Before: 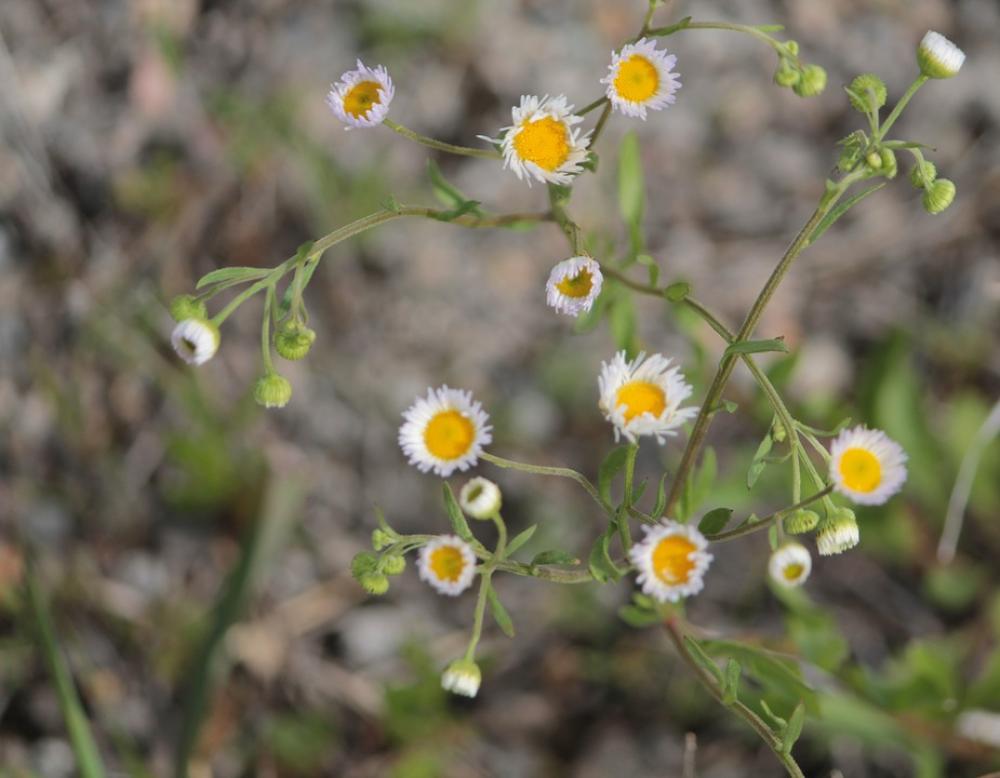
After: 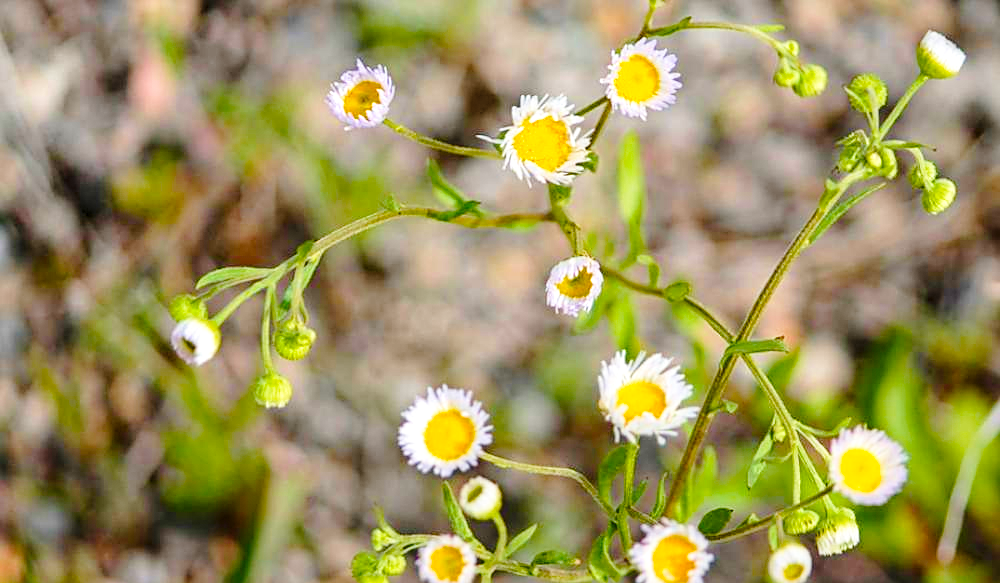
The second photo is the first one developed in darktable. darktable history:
crop: bottom 24.966%
velvia: strength 51.38%, mid-tones bias 0.512
local contrast: on, module defaults
sharpen: on, module defaults
base curve: curves: ch0 [(0, 0) (0.028, 0.03) (0.121, 0.232) (0.46, 0.748) (0.859, 0.968) (1, 1)], preserve colors none
haze removal: compatibility mode true, adaptive false
